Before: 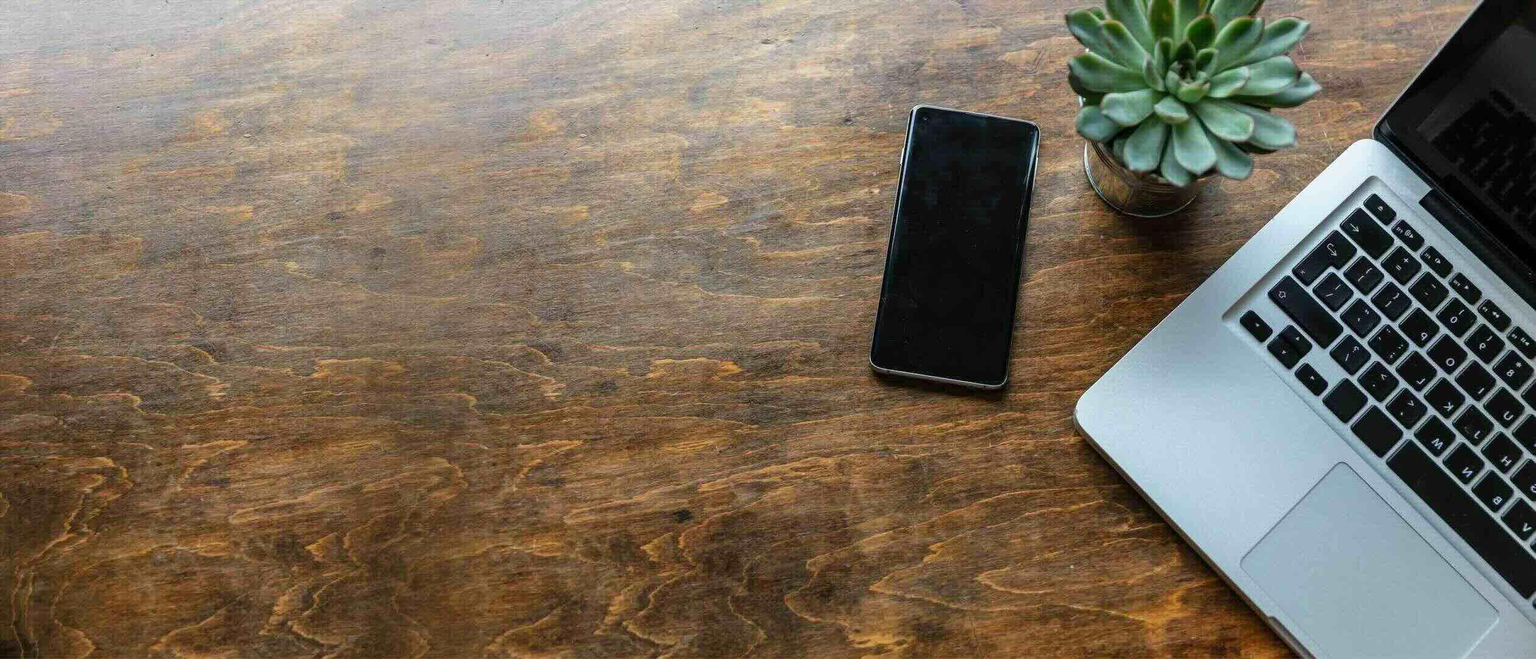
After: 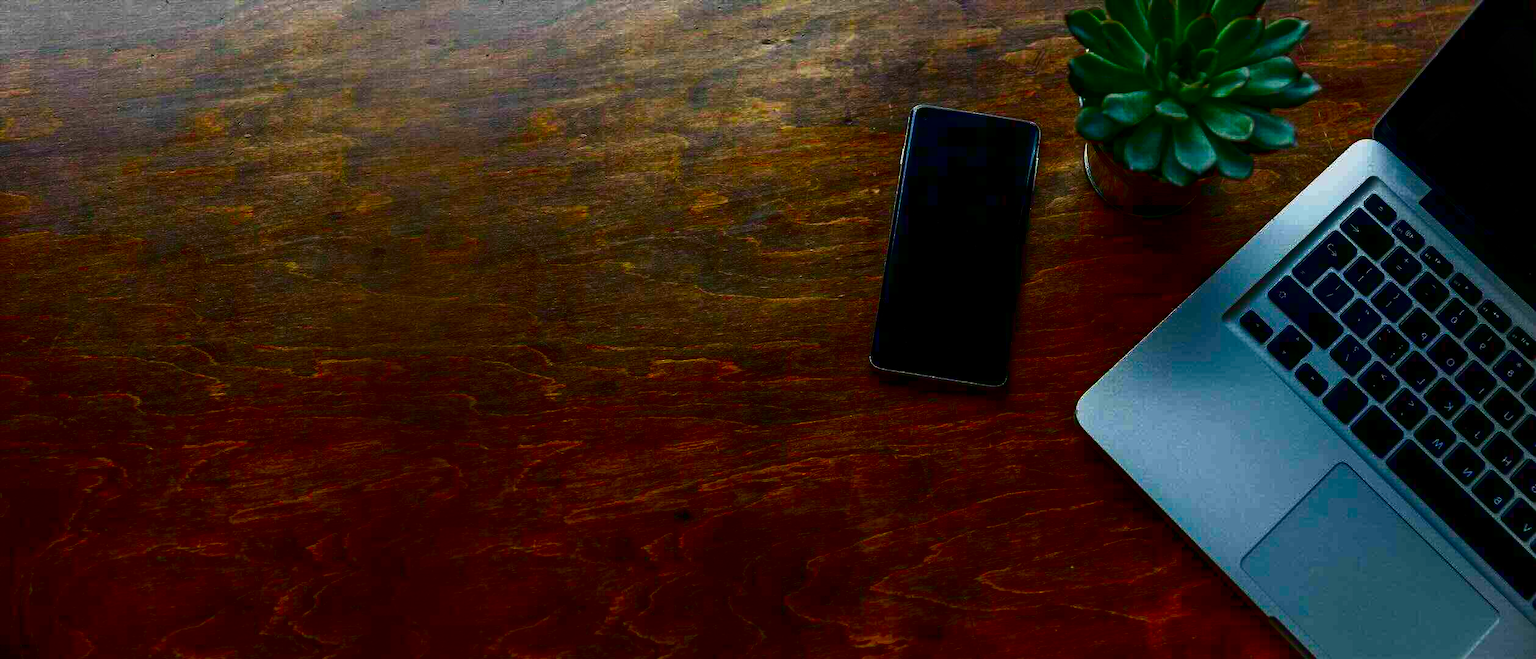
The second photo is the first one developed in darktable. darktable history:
contrast brightness saturation: brightness -0.982, saturation 0.988
